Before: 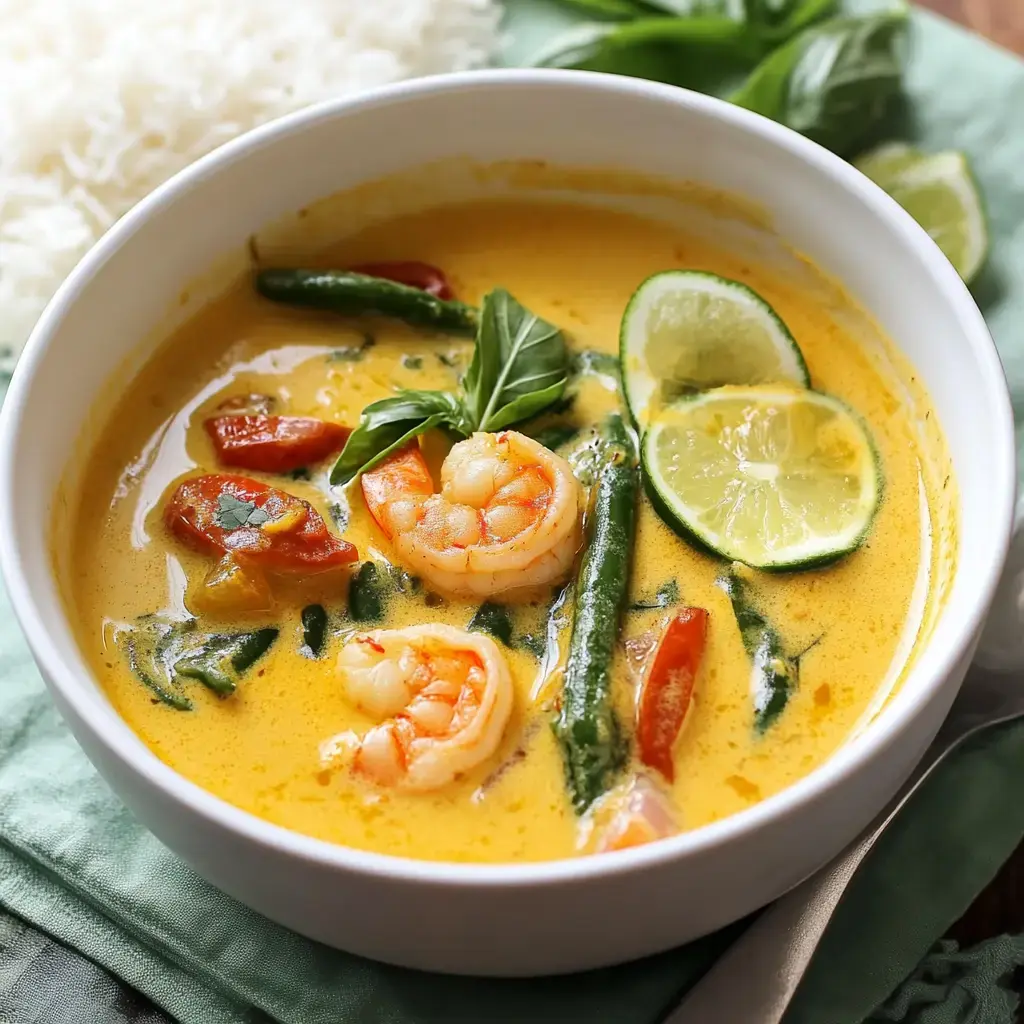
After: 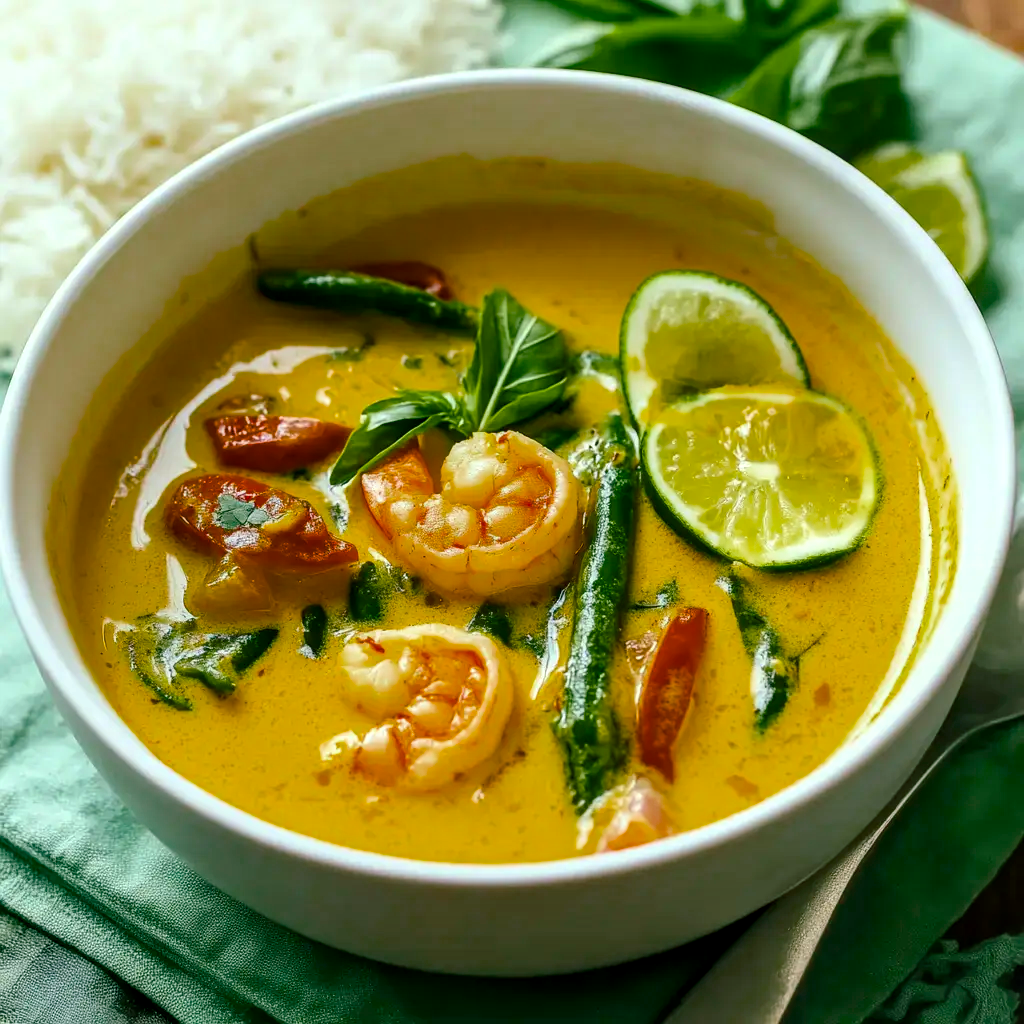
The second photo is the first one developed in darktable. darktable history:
local contrast: on, module defaults
color balance rgb: shadows lift › chroma 11.43%, shadows lift › hue 132.05°, perceptual saturation grading › global saturation 29.48%, global vibrance 16.347%, saturation formula JzAzBz (2021)
color correction: highlights a* -8.09, highlights b* 3.7
